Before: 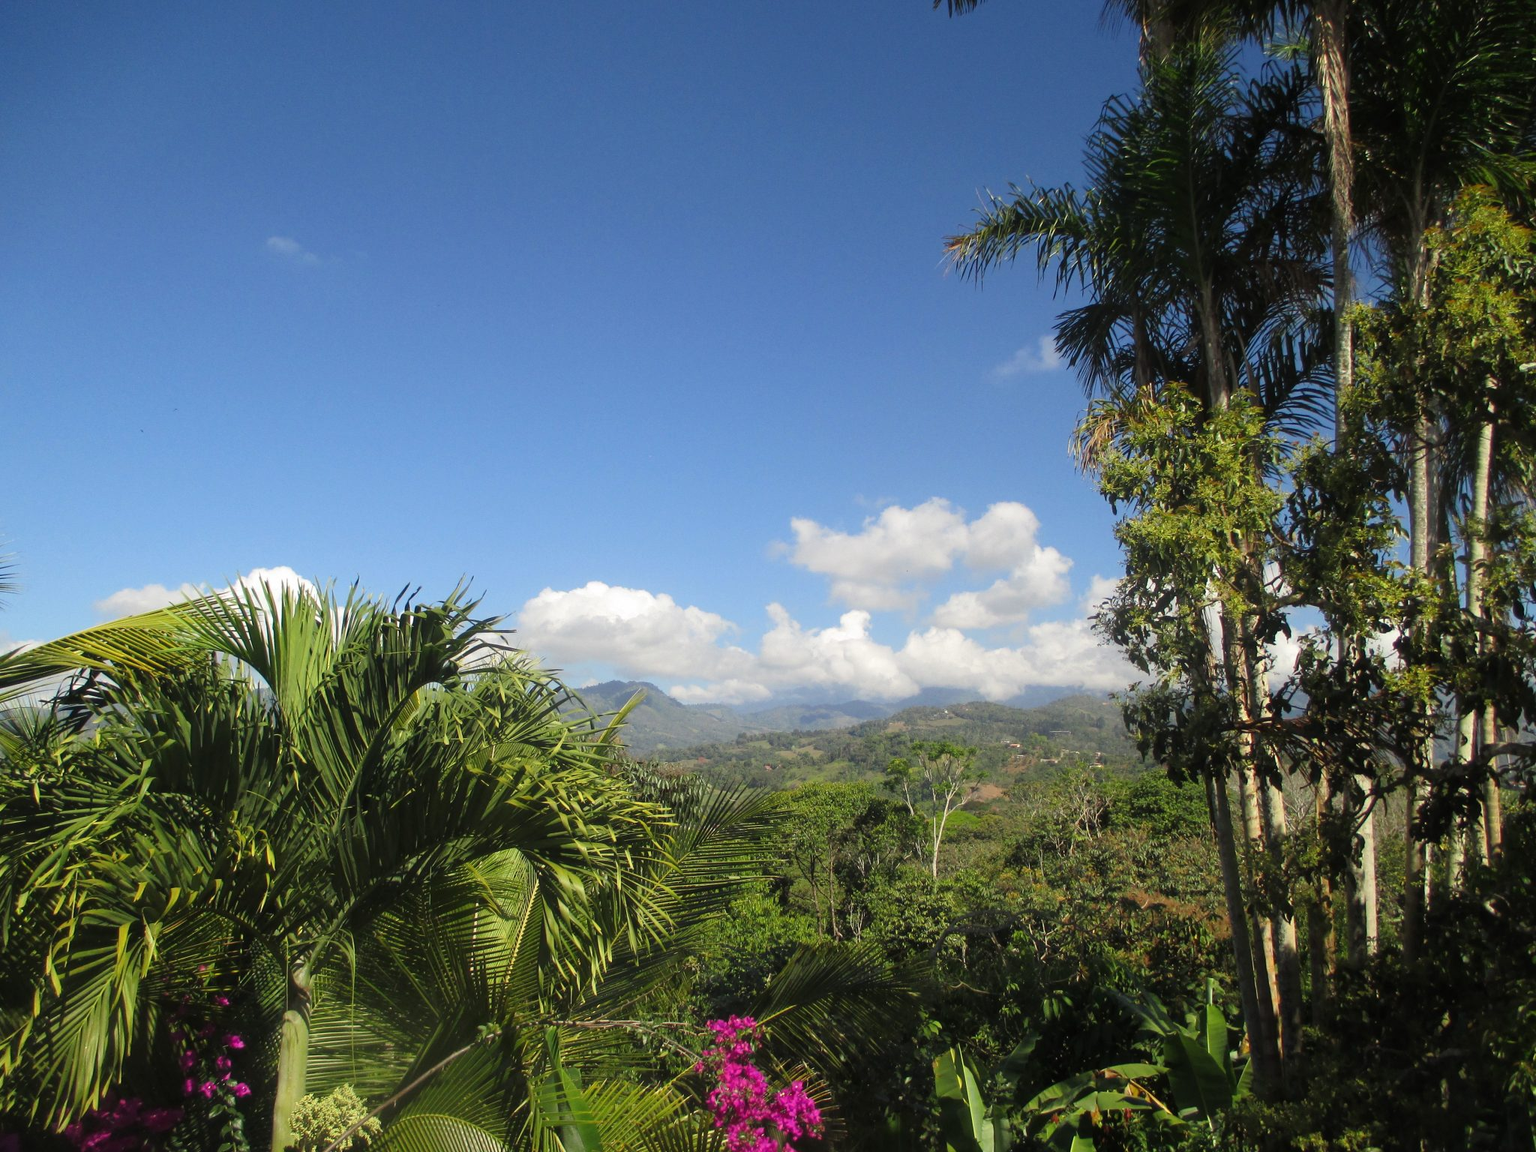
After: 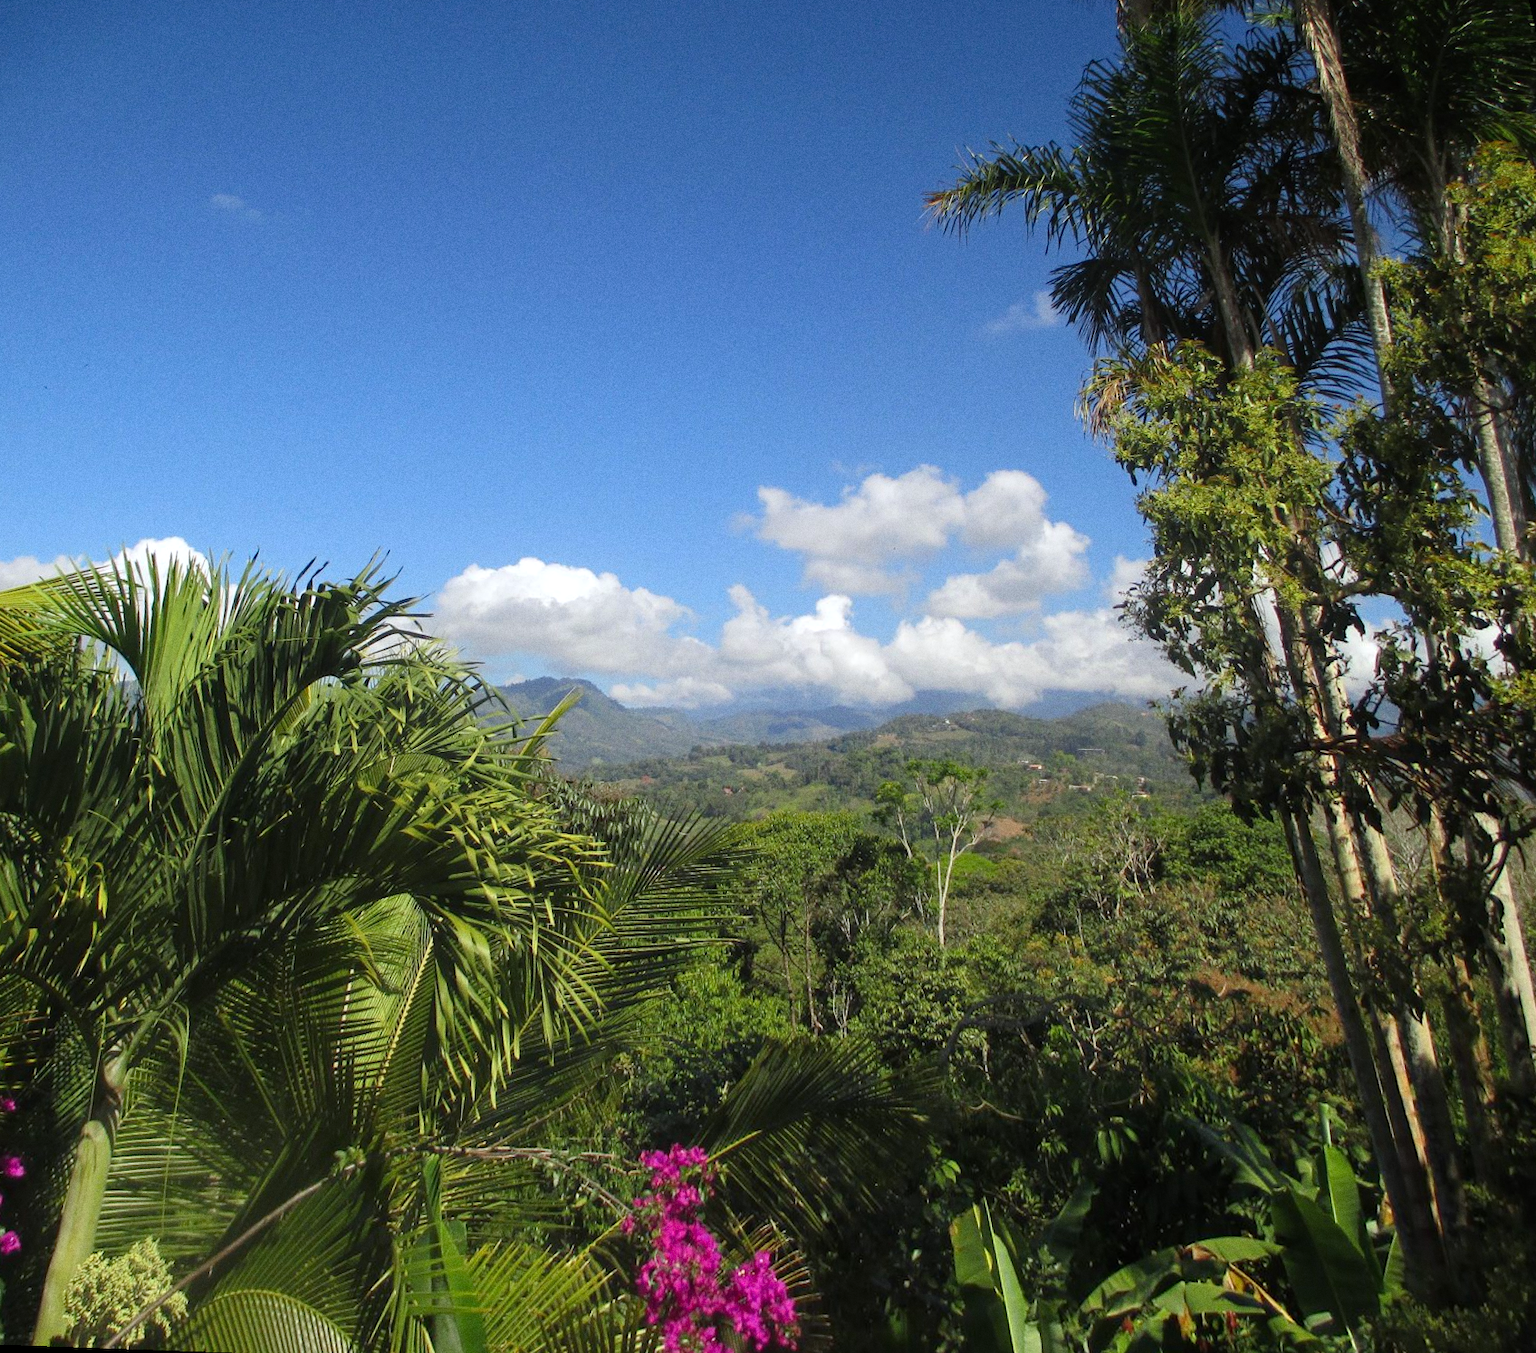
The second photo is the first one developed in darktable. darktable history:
haze removal: compatibility mode true, adaptive false
white balance: red 0.976, blue 1.04
crop and rotate: left 0.126%
grain: coarseness 0.09 ISO
rotate and perspective: rotation 0.72°, lens shift (vertical) -0.352, lens shift (horizontal) -0.051, crop left 0.152, crop right 0.859, crop top 0.019, crop bottom 0.964
